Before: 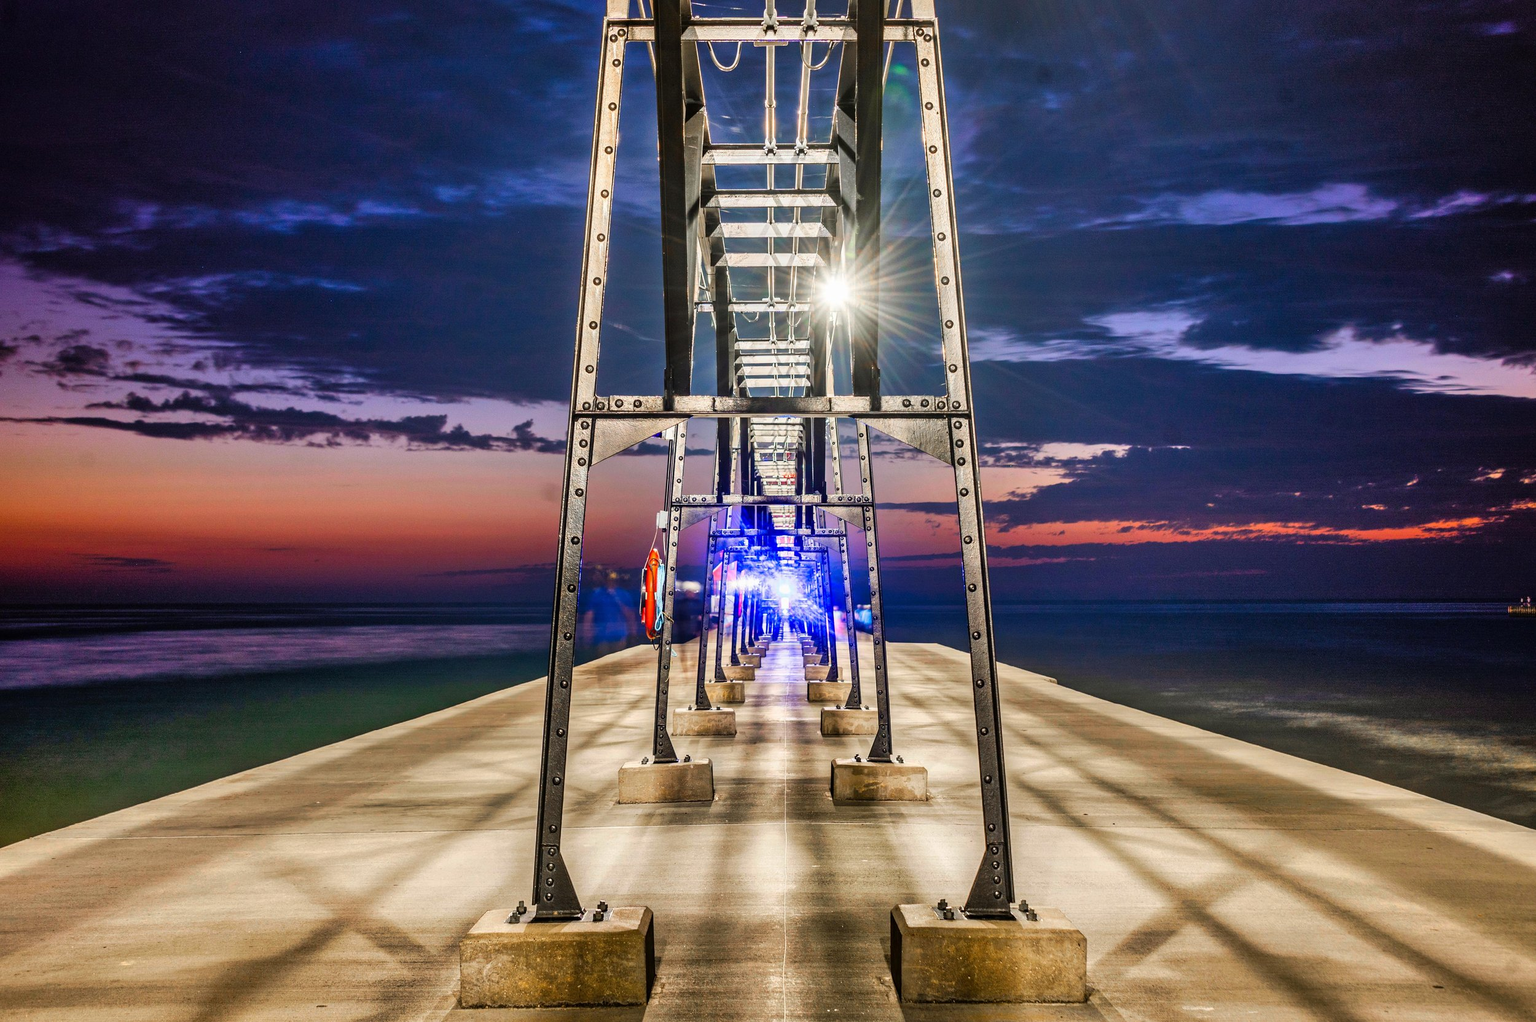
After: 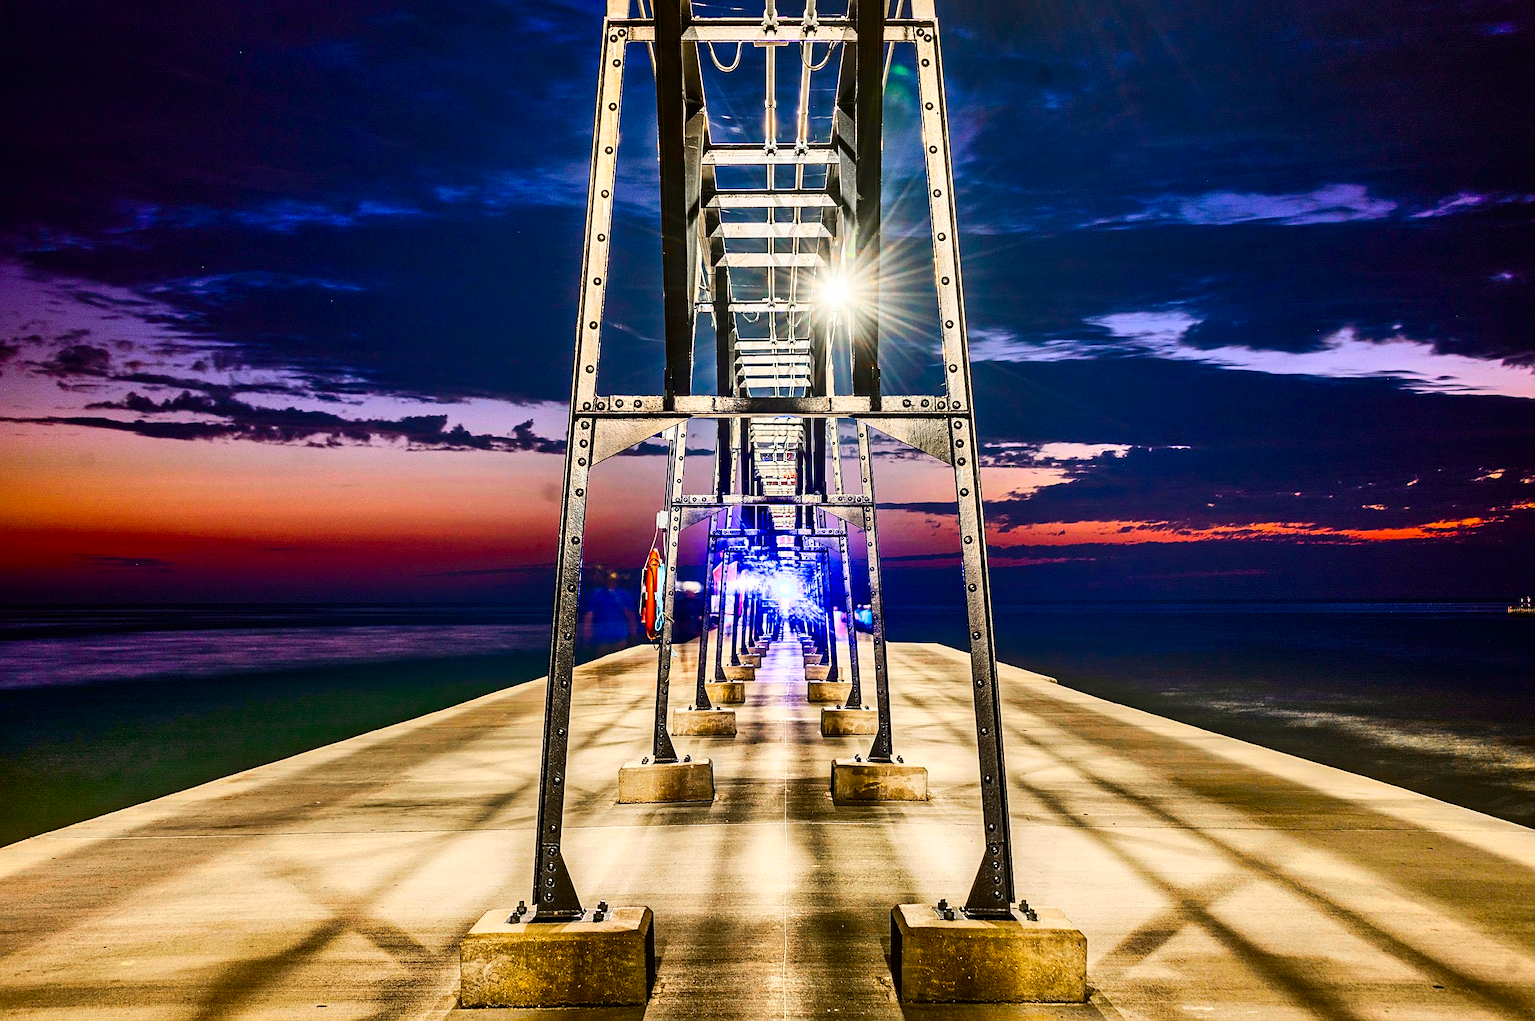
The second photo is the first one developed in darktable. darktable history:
contrast brightness saturation: contrast 0.296
sharpen: on, module defaults
color balance rgb: linear chroma grading › global chroma 9.124%, perceptual saturation grading › global saturation 30.729%, global vibrance 6.21%
